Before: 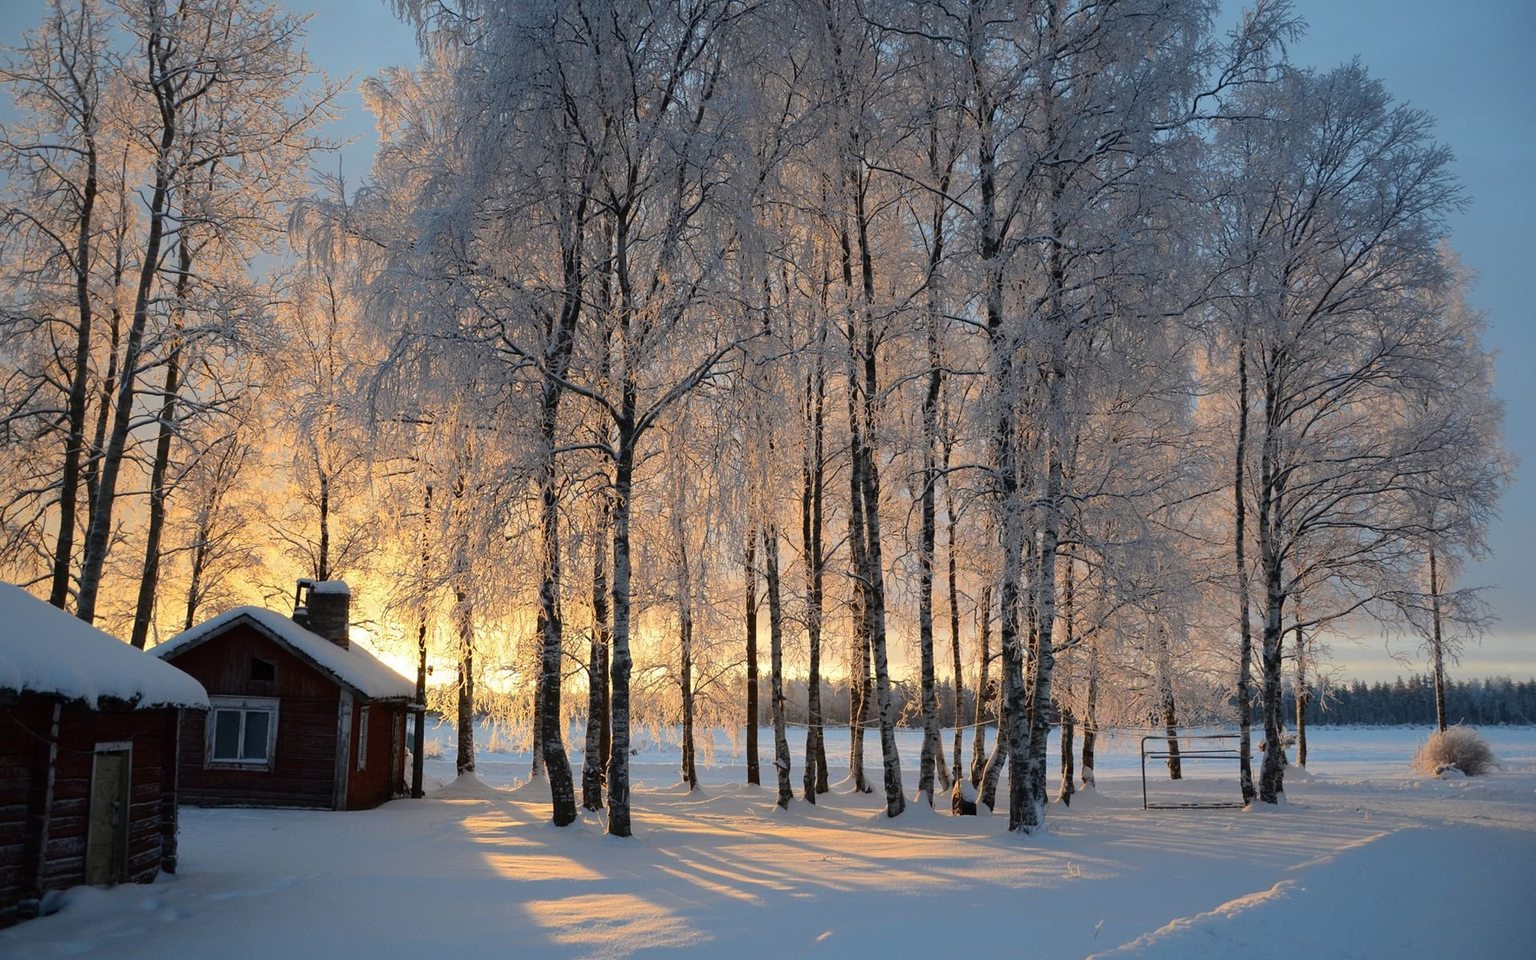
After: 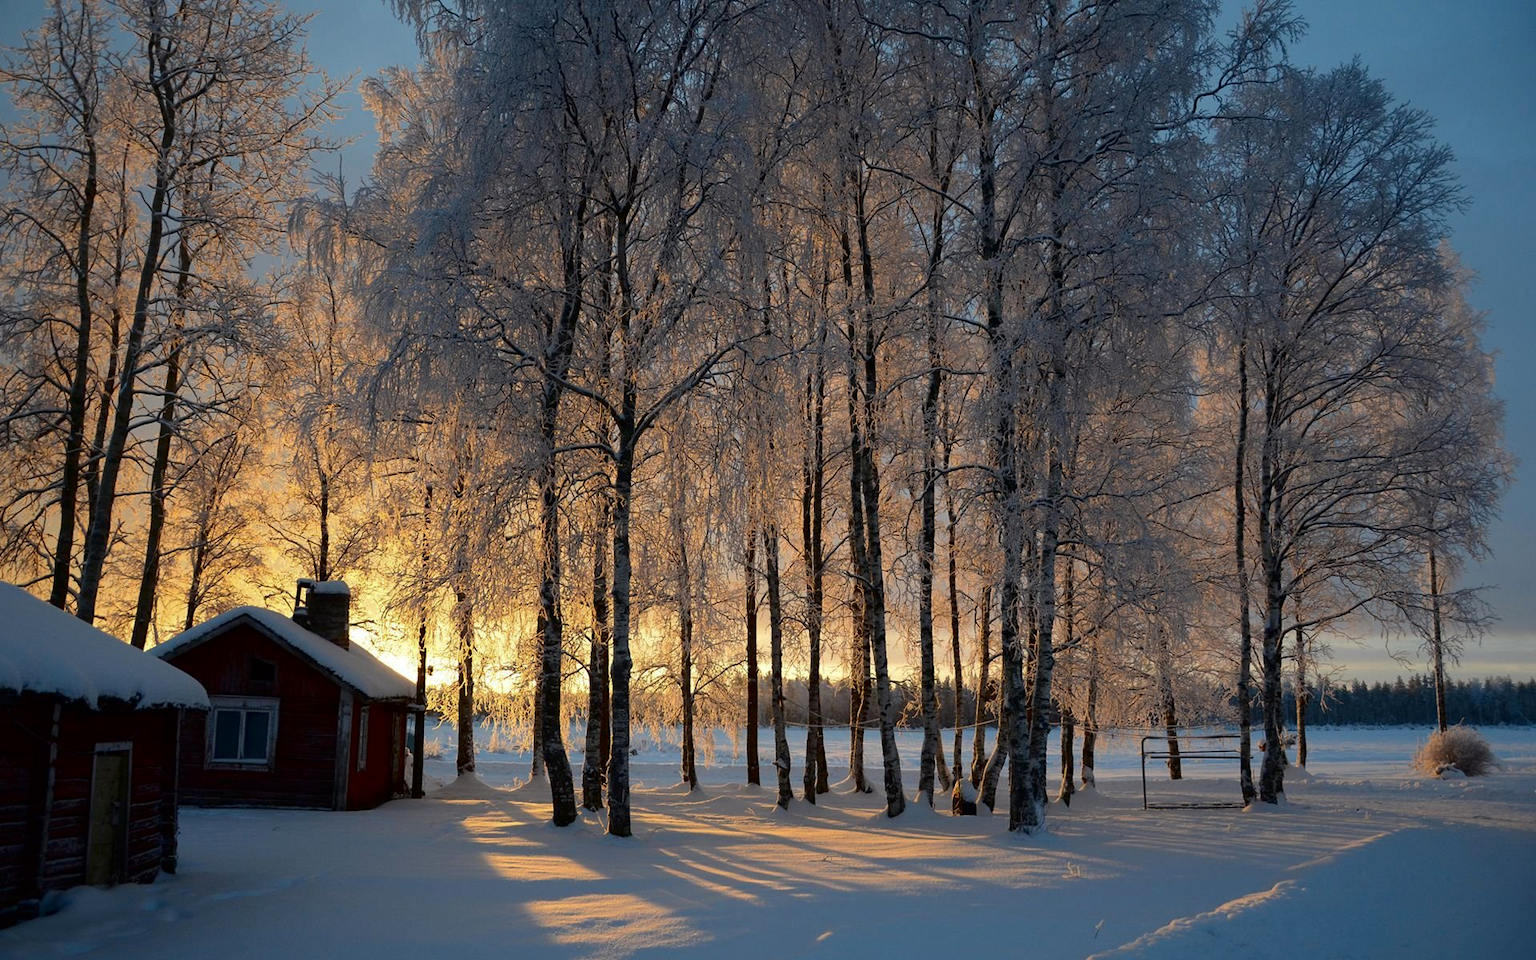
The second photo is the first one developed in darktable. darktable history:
tone equalizer: on, module defaults
contrast brightness saturation: brightness -0.2, saturation 0.08
